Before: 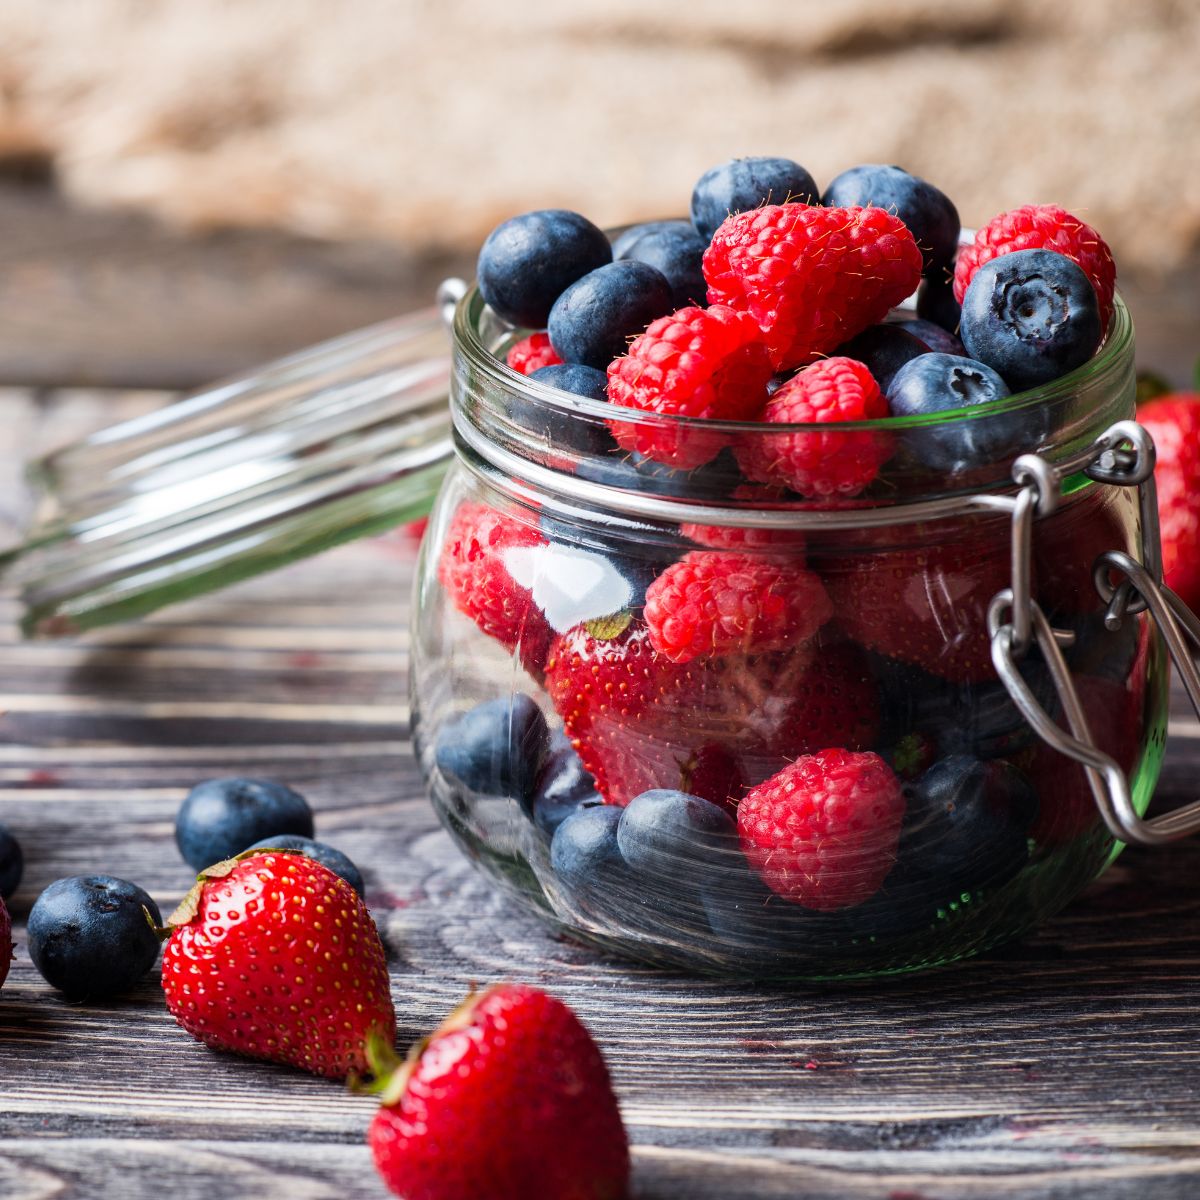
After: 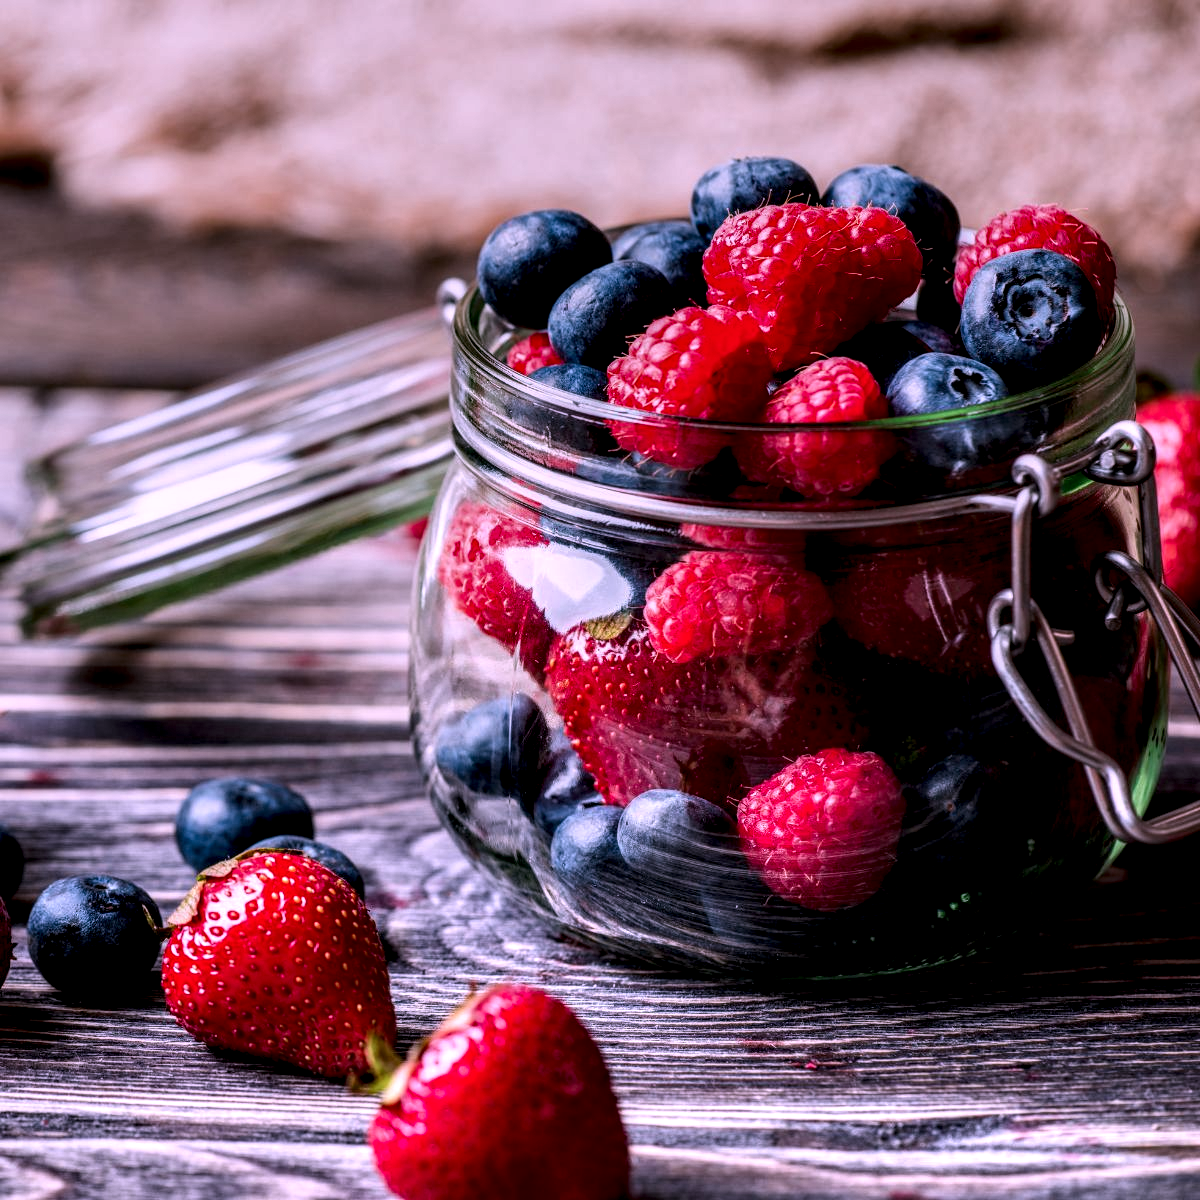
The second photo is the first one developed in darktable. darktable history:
color correction: highlights a* 15.46, highlights b* -20.56
local contrast: highlights 19%, detail 186%
contrast brightness saturation: contrast 0.04, saturation 0.16
graduated density: rotation 5.63°, offset 76.9
